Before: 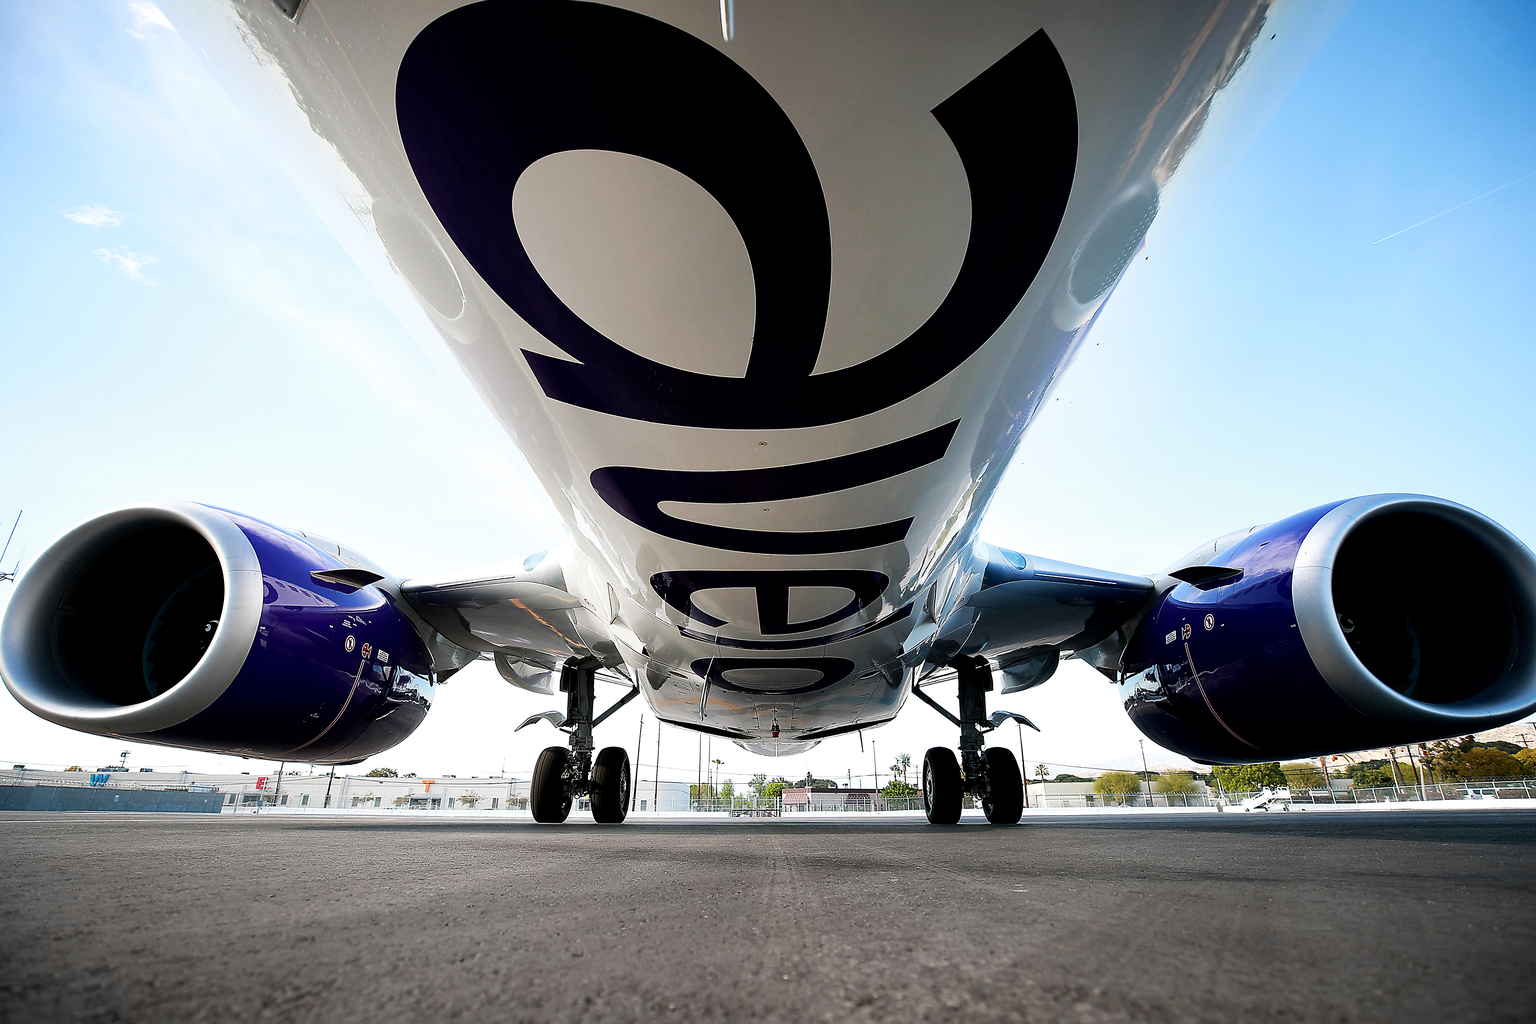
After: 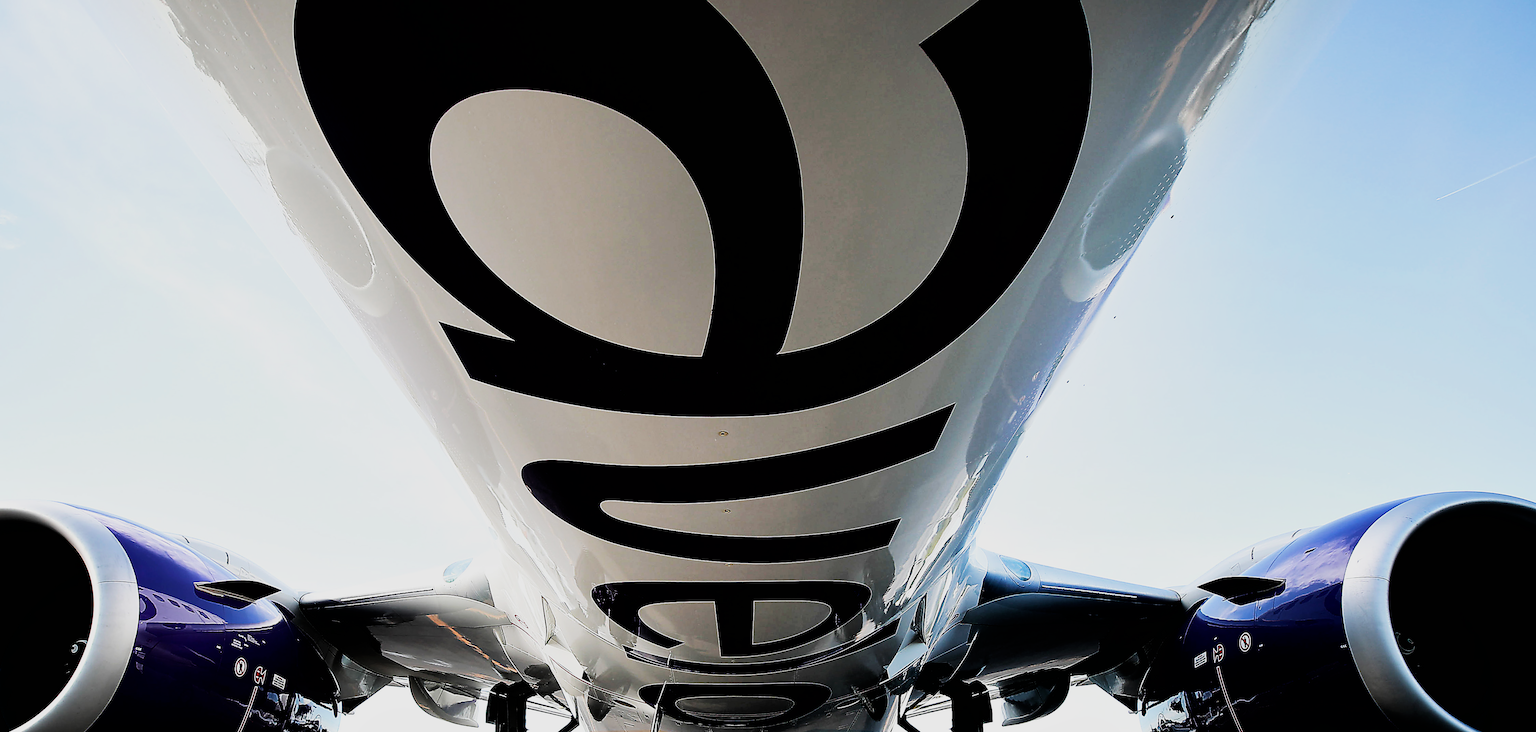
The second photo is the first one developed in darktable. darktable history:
crop and rotate: left 9.432%, top 7.155%, right 5.047%, bottom 31.667%
filmic rgb: black relative exposure -5.01 EV, white relative exposure 3.97 EV, threshold 2.95 EV, hardness 2.9, contrast 1.411, highlights saturation mix -29.86%, enable highlight reconstruction true
shadows and highlights: shadows 4.16, highlights -18.07, soften with gaussian
